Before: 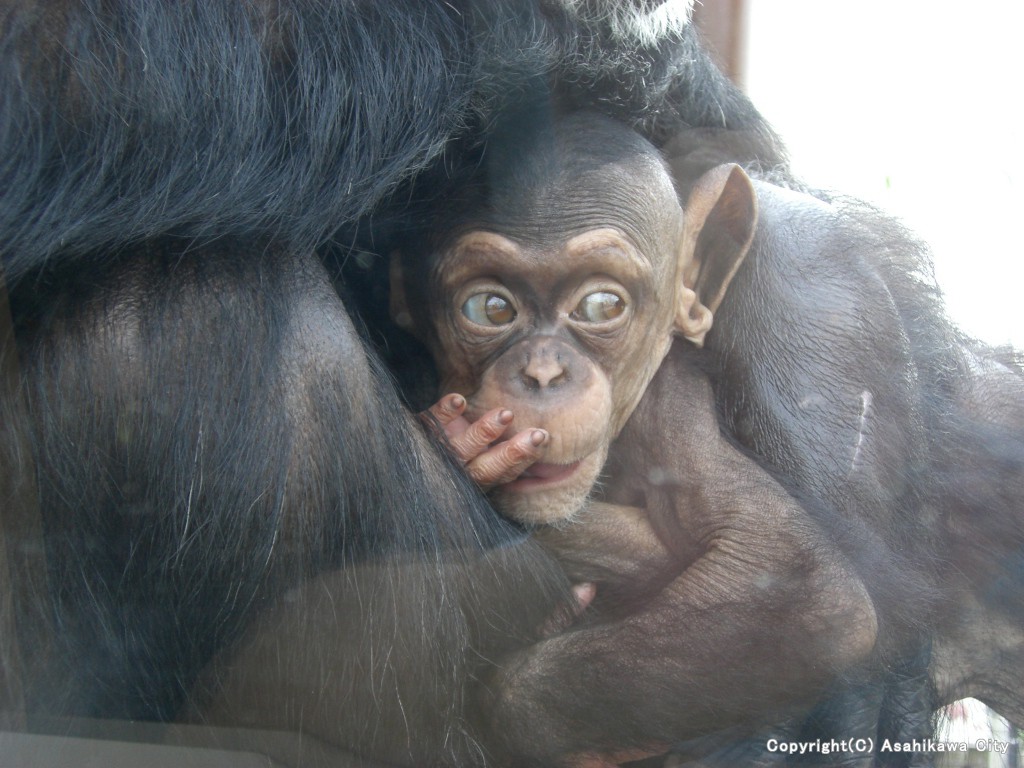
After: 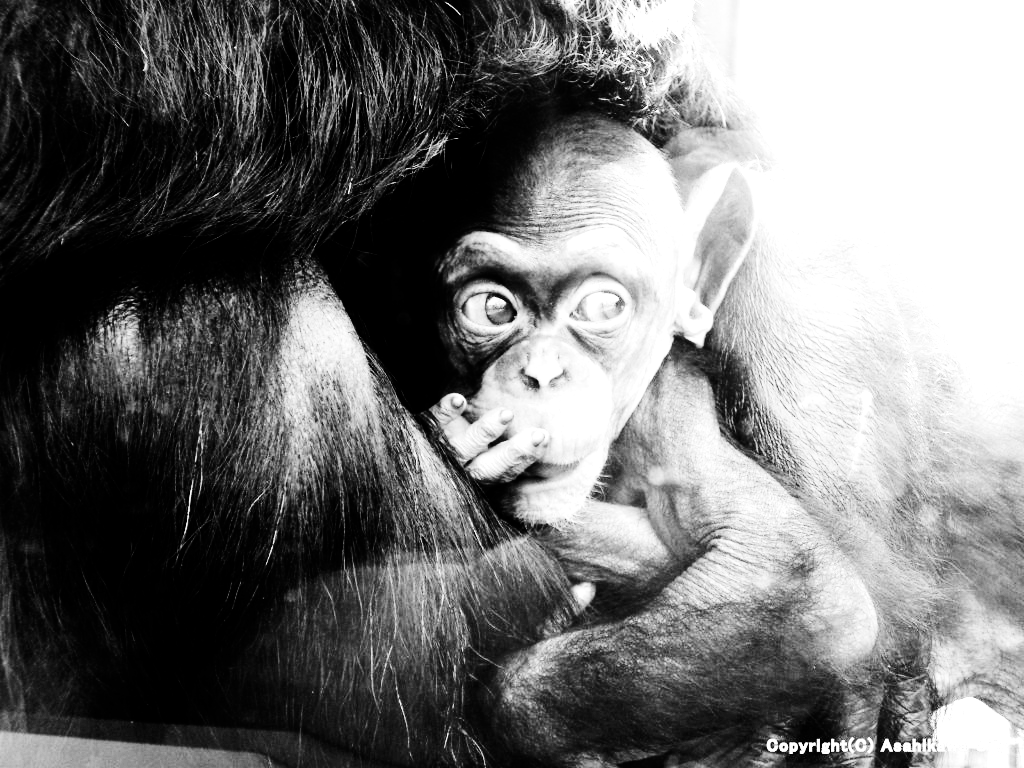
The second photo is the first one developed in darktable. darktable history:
contrast brightness saturation: contrast 0.77, brightness -1, saturation 1
monochrome: on, module defaults
exposure: black level correction -0.002, exposure 1.35 EV, compensate highlight preservation false
